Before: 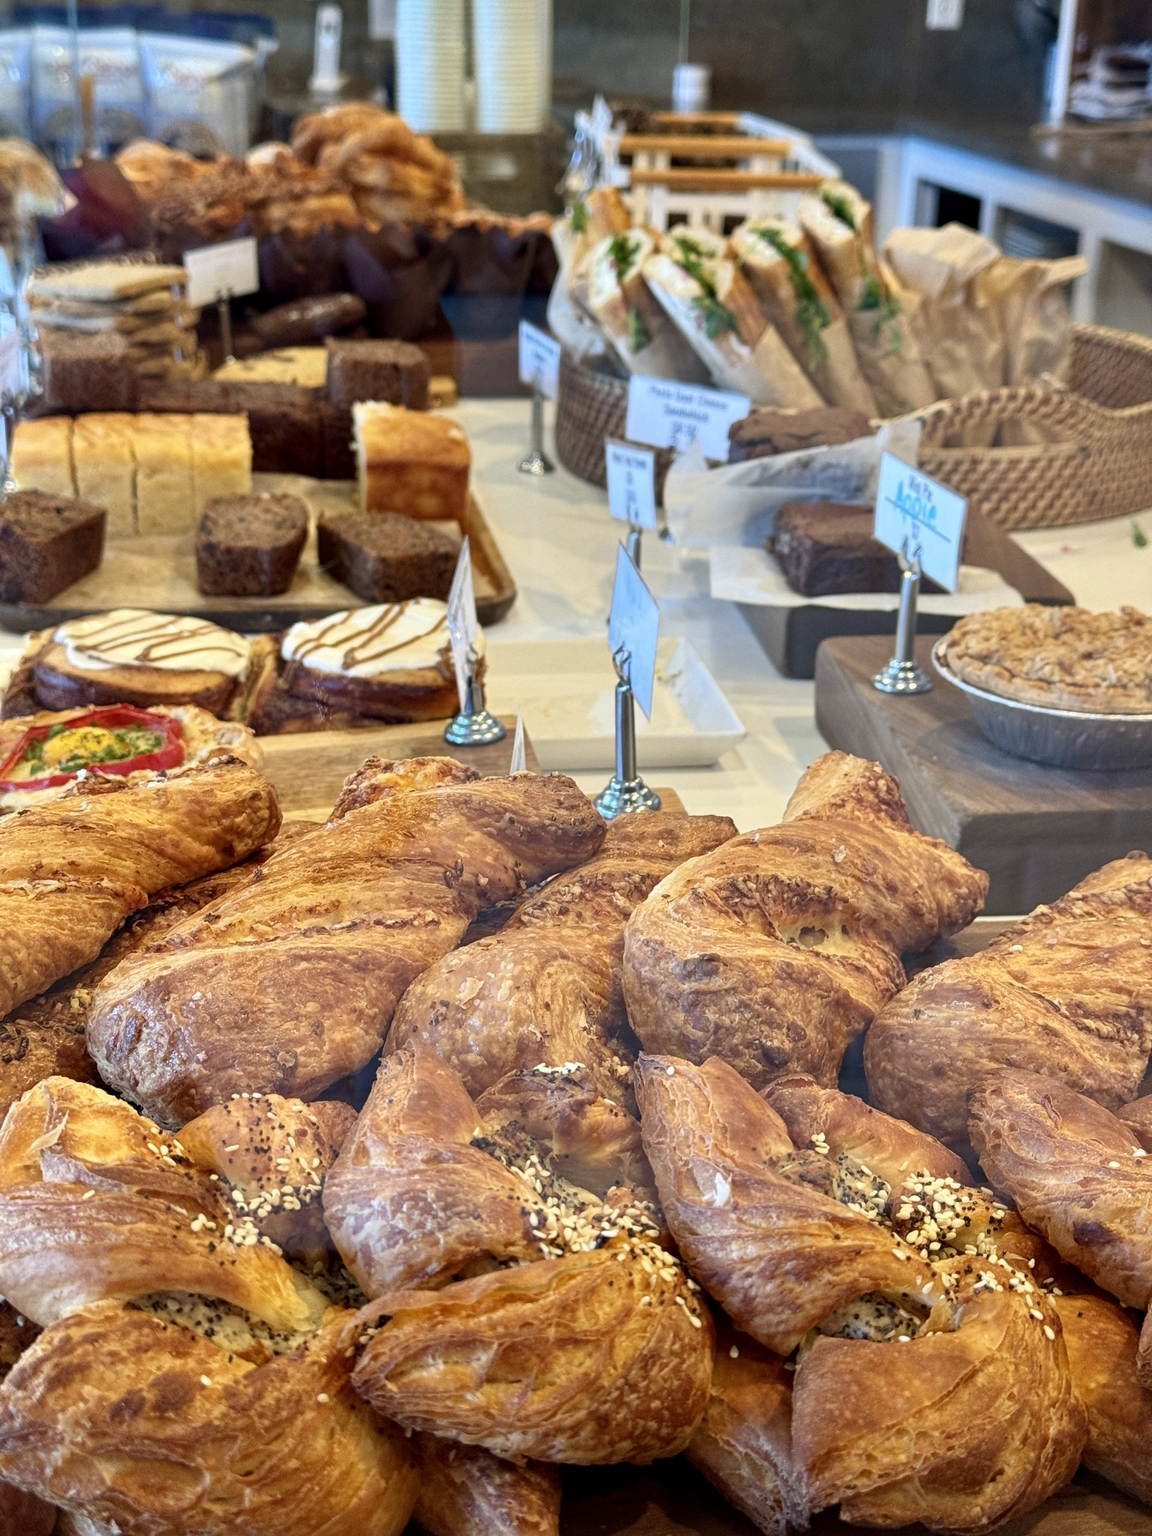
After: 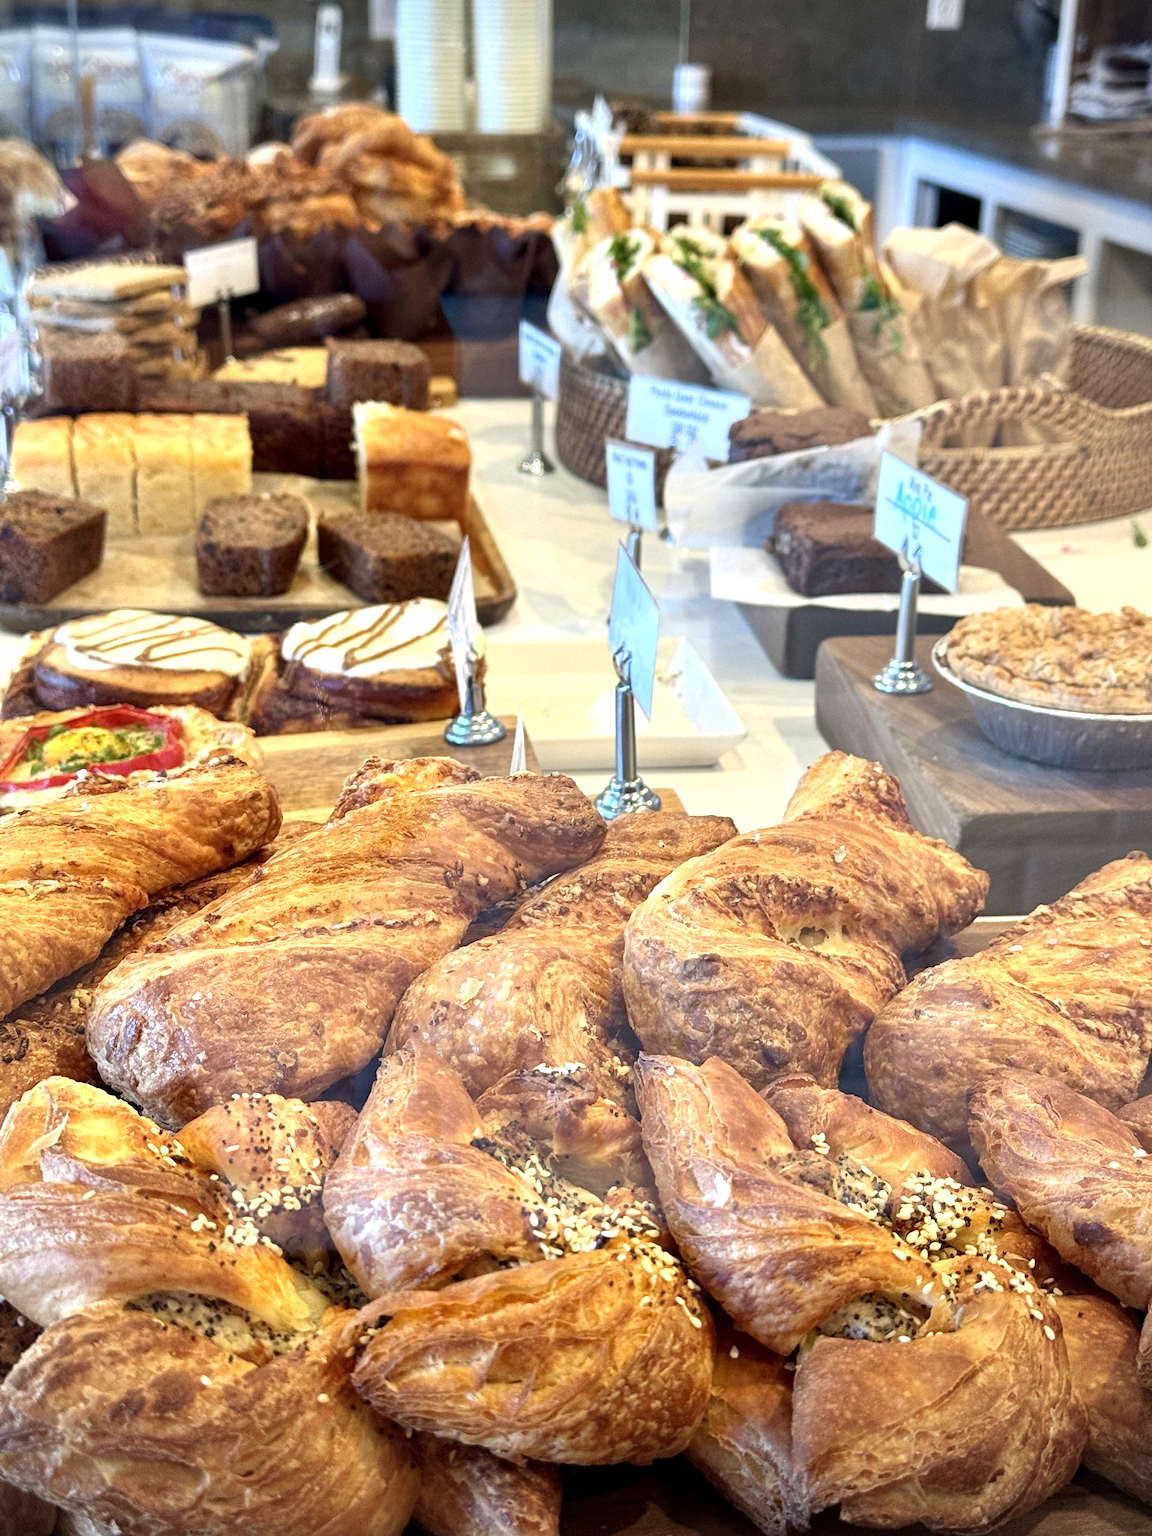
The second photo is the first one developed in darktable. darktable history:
vignetting: fall-off radius 60.92%
exposure: exposure 0.564 EV, compensate highlight preservation false
